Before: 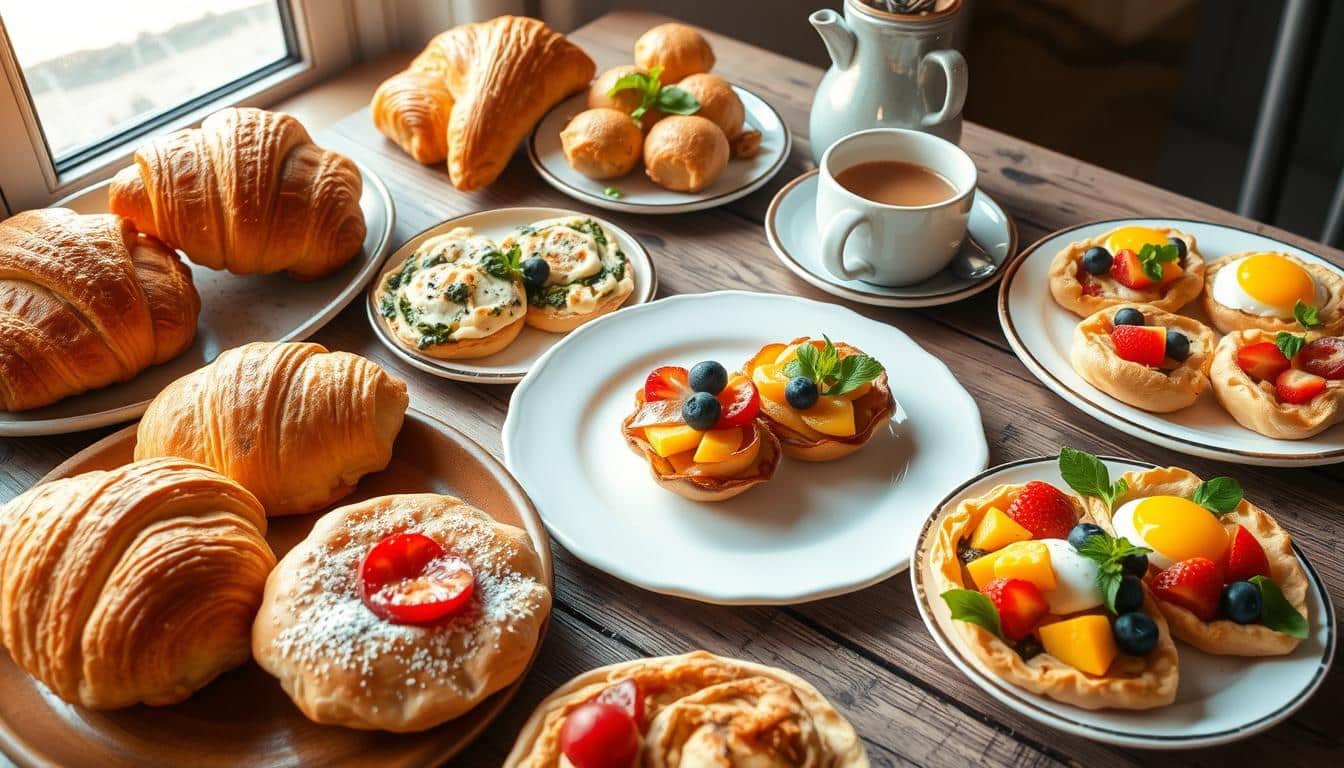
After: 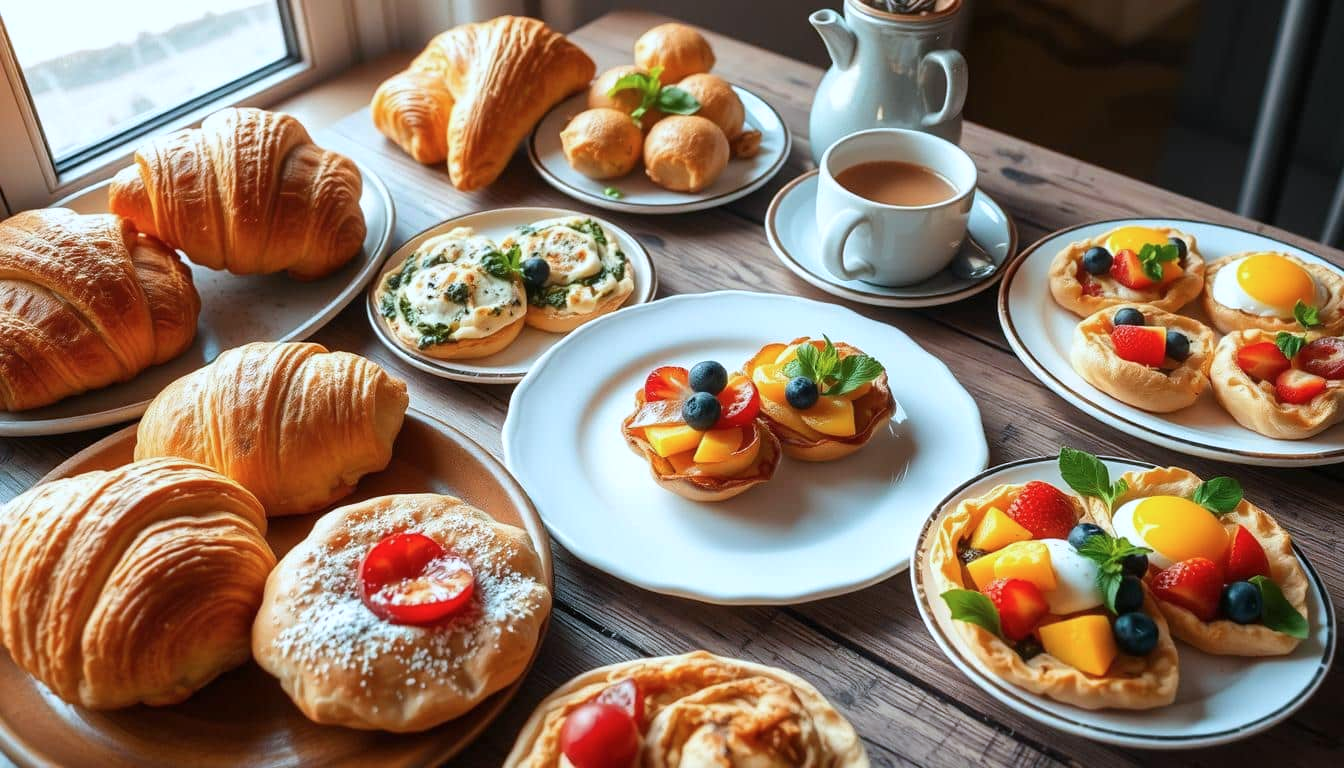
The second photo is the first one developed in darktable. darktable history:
rotate and perspective: crop left 0, crop top 0
color calibration: x 0.367, y 0.376, temperature 4372.25 K
